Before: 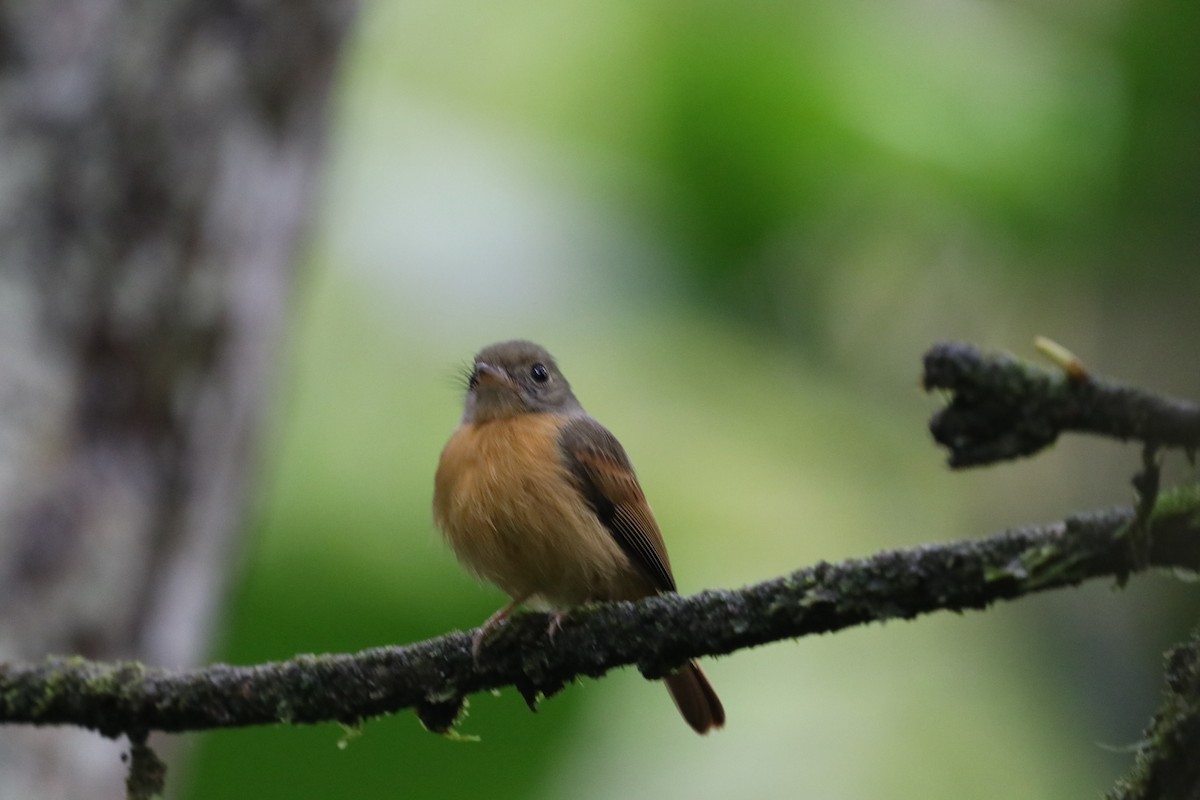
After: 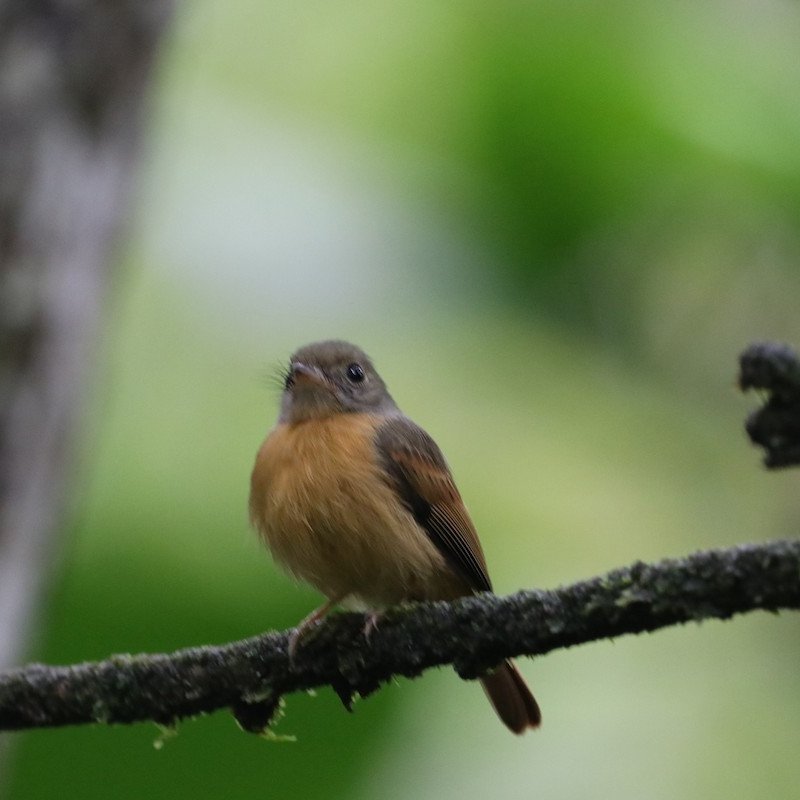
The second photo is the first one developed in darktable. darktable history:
crop and rotate: left 15.389%, right 17.93%
